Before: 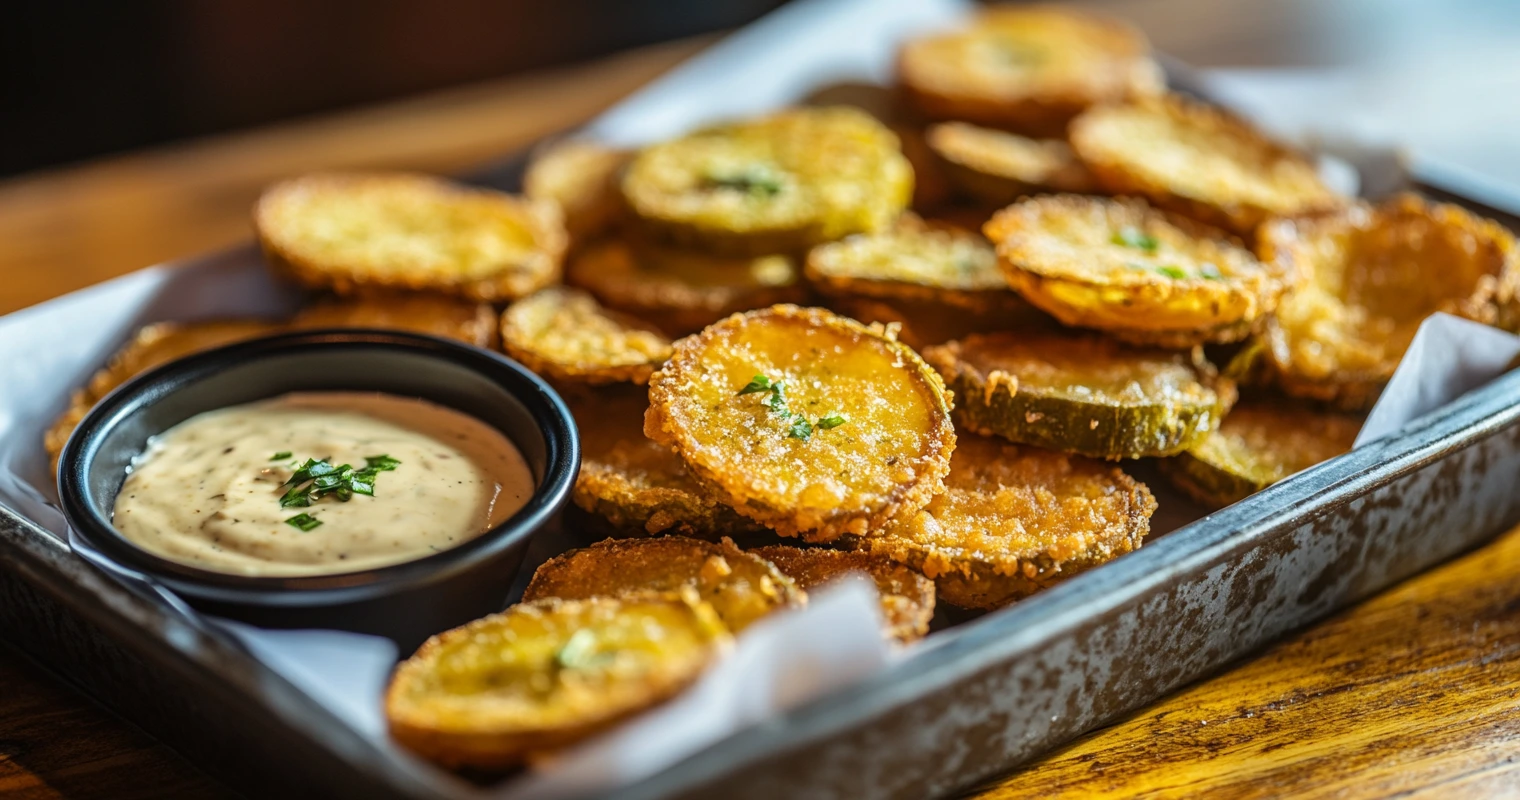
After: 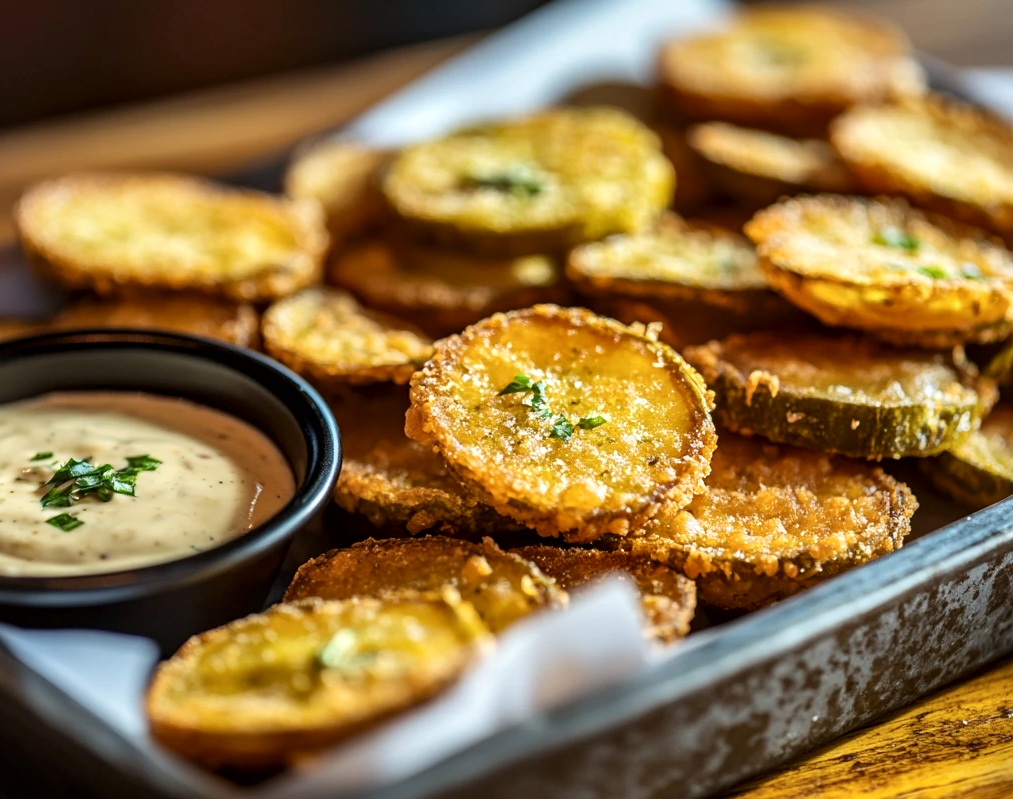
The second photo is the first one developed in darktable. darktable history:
local contrast: mode bilateral grid, contrast 25, coarseness 60, detail 151%, midtone range 0.2
crop and rotate: left 15.754%, right 17.579%
